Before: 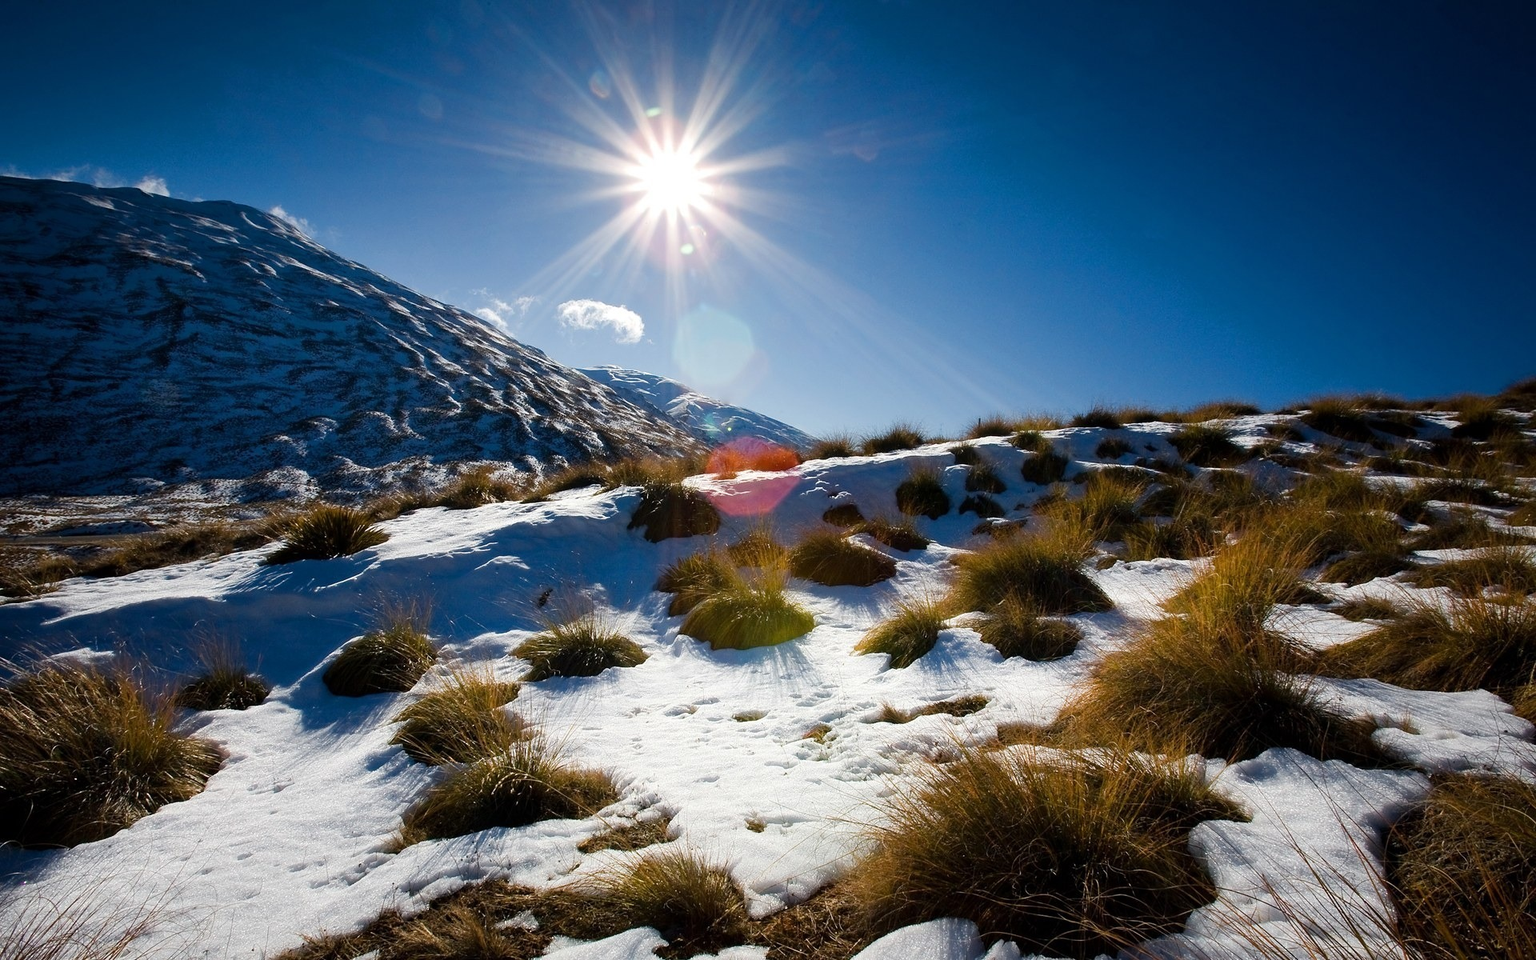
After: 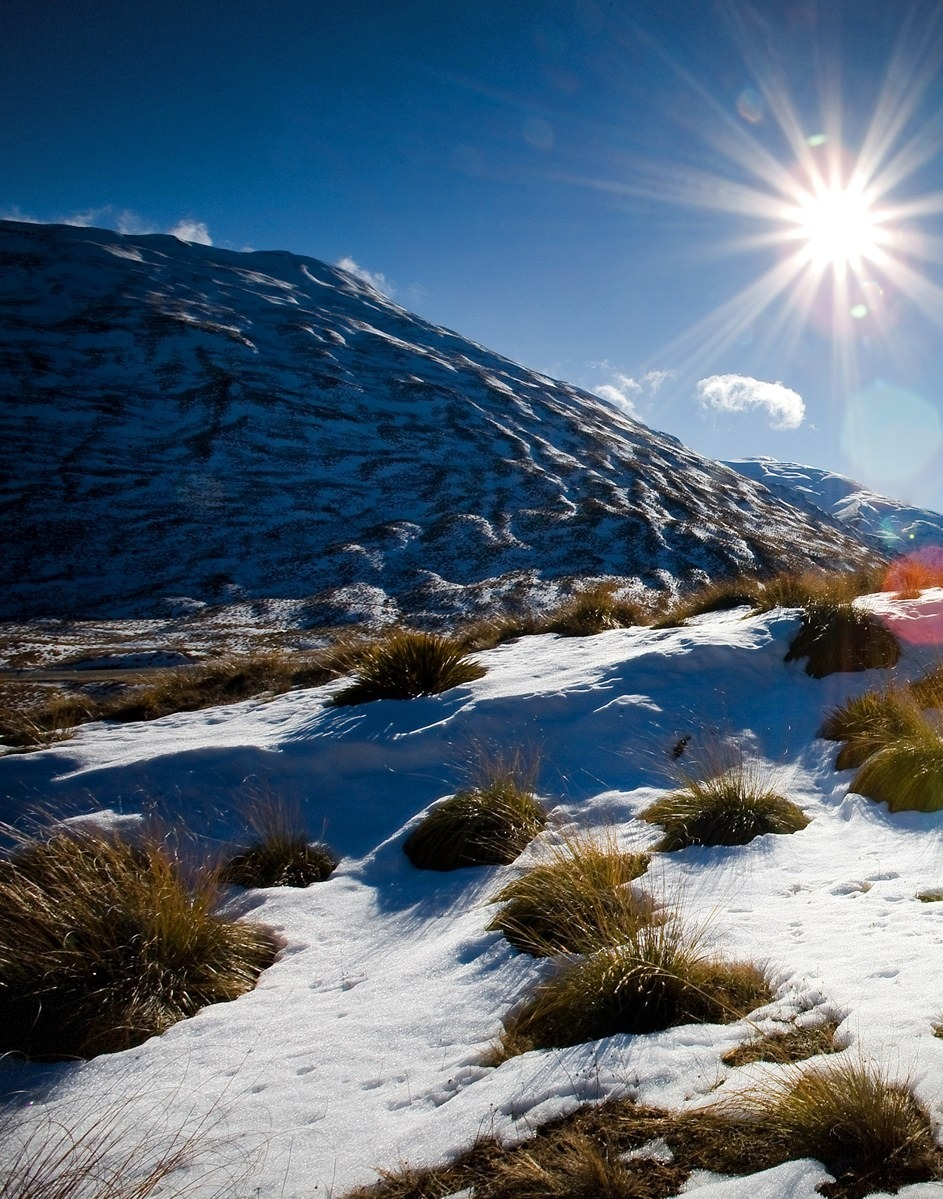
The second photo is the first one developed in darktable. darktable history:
vignetting: fall-off start 97.28%, fall-off radius 79%, brightness -0.462, saturation -0.3, width/height ratio 1.114, dithering 8-bit output, unbound false
crop and rotate: left 0%, top 0%, right 50.845%
